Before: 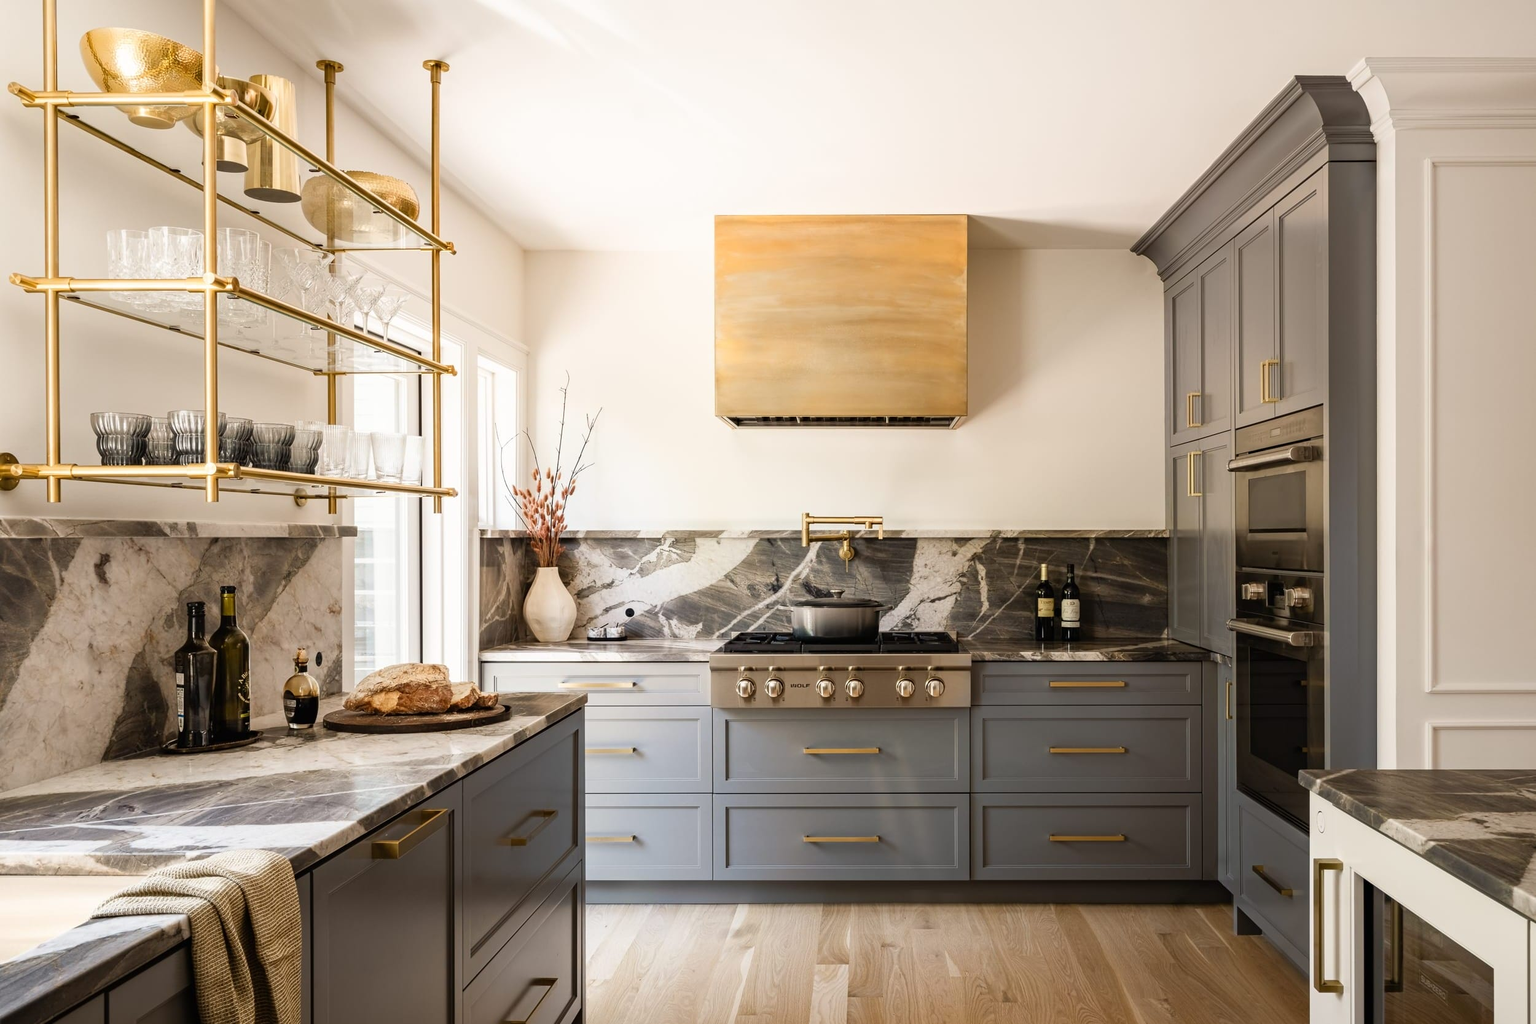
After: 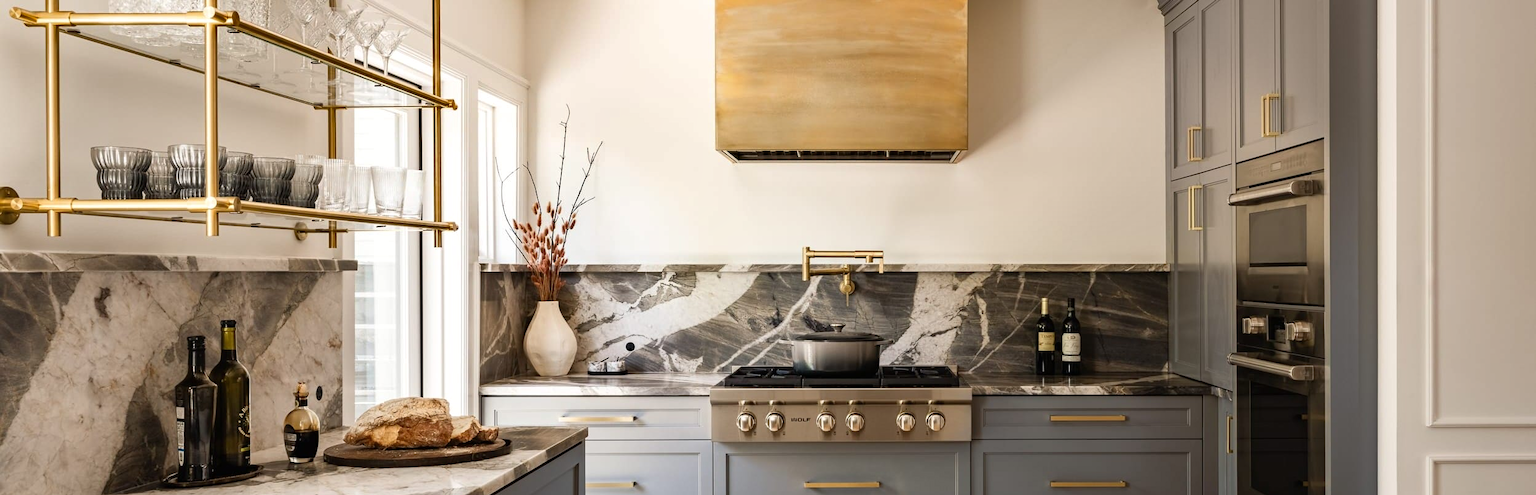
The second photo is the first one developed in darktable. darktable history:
crop and rotate: top 26.056%, bottom 25.543%
shadows and highlights: shadows 12, white point adjustment 1.2, soften with gaussian
